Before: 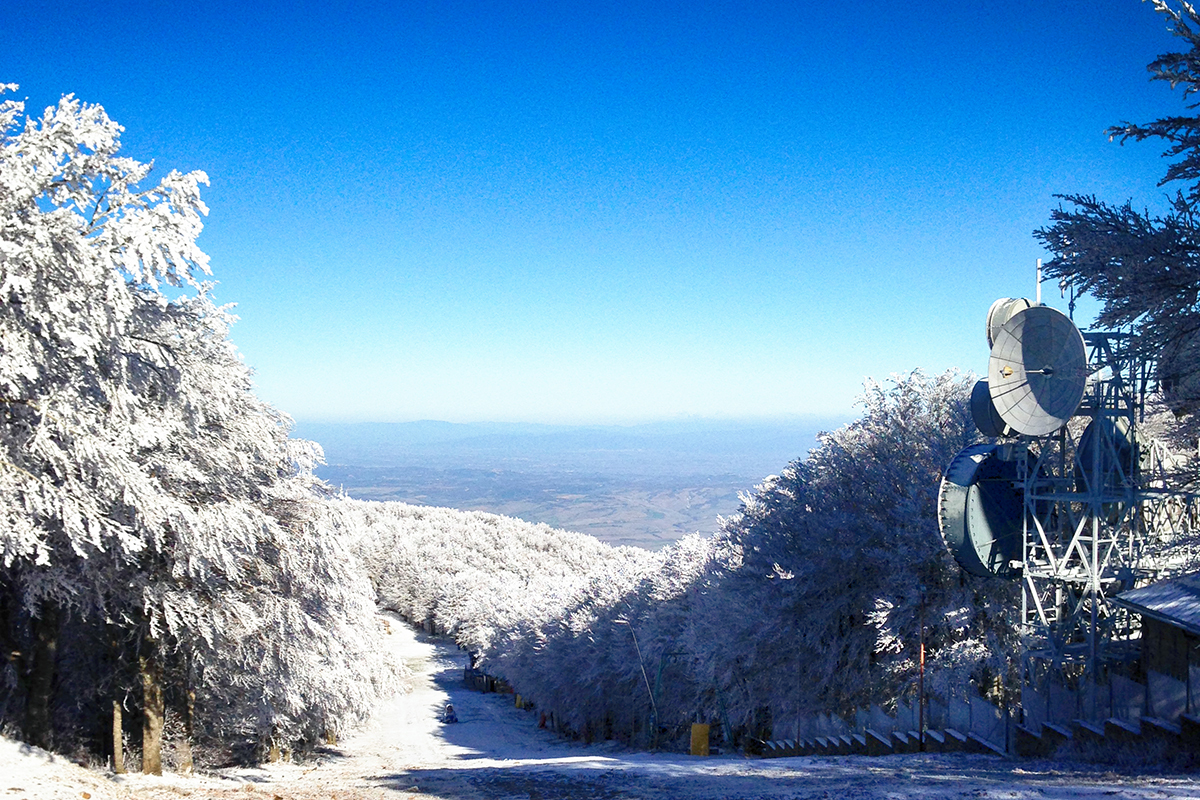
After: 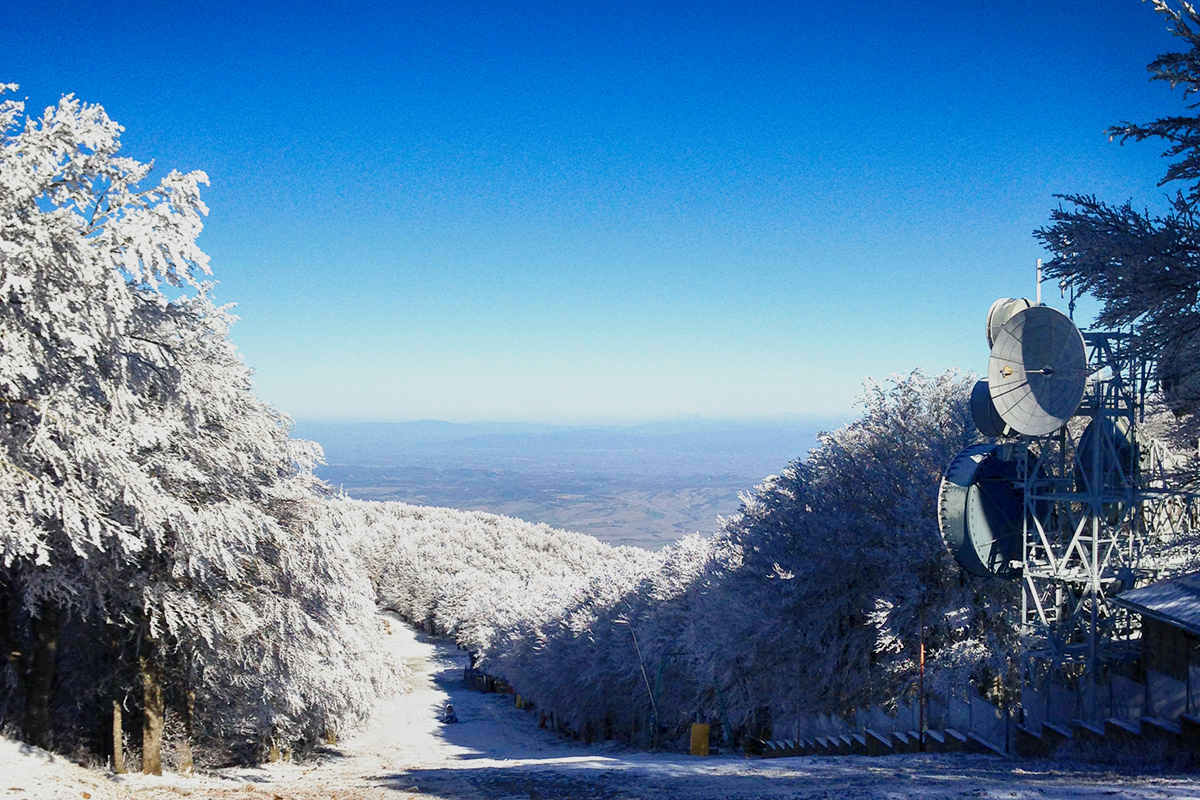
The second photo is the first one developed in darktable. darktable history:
exposure: exposure -0.345 EV, compensate highlight preservation false
